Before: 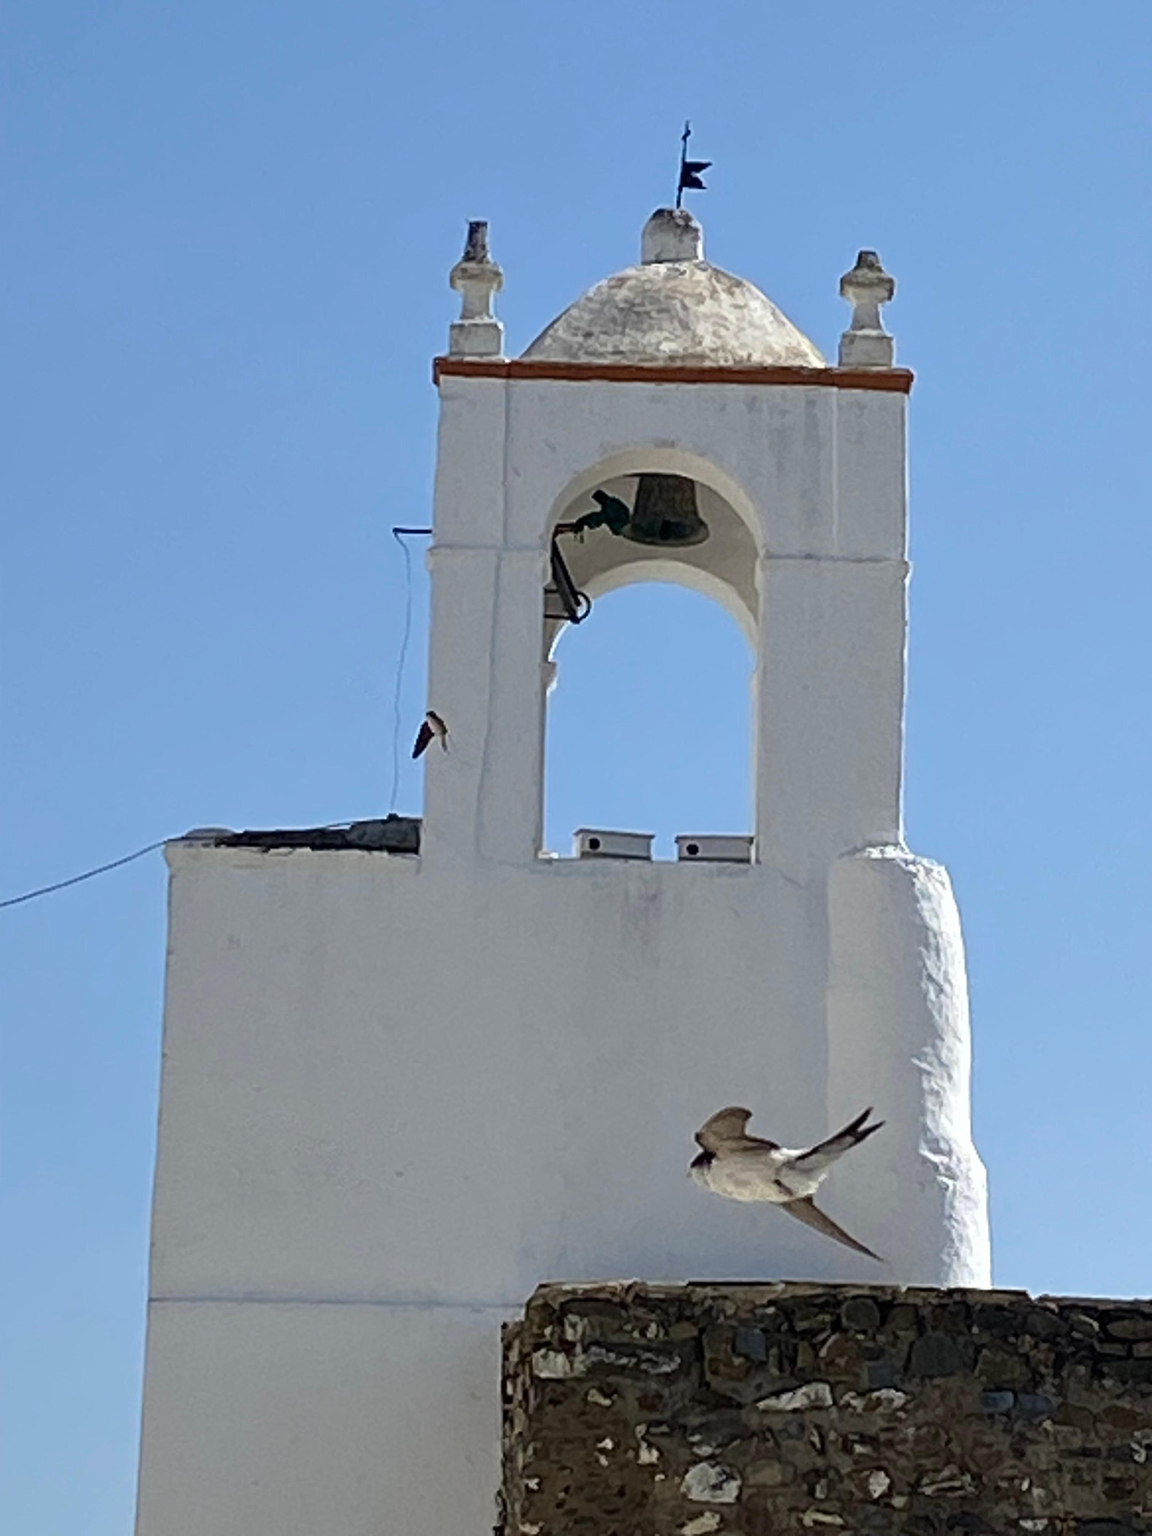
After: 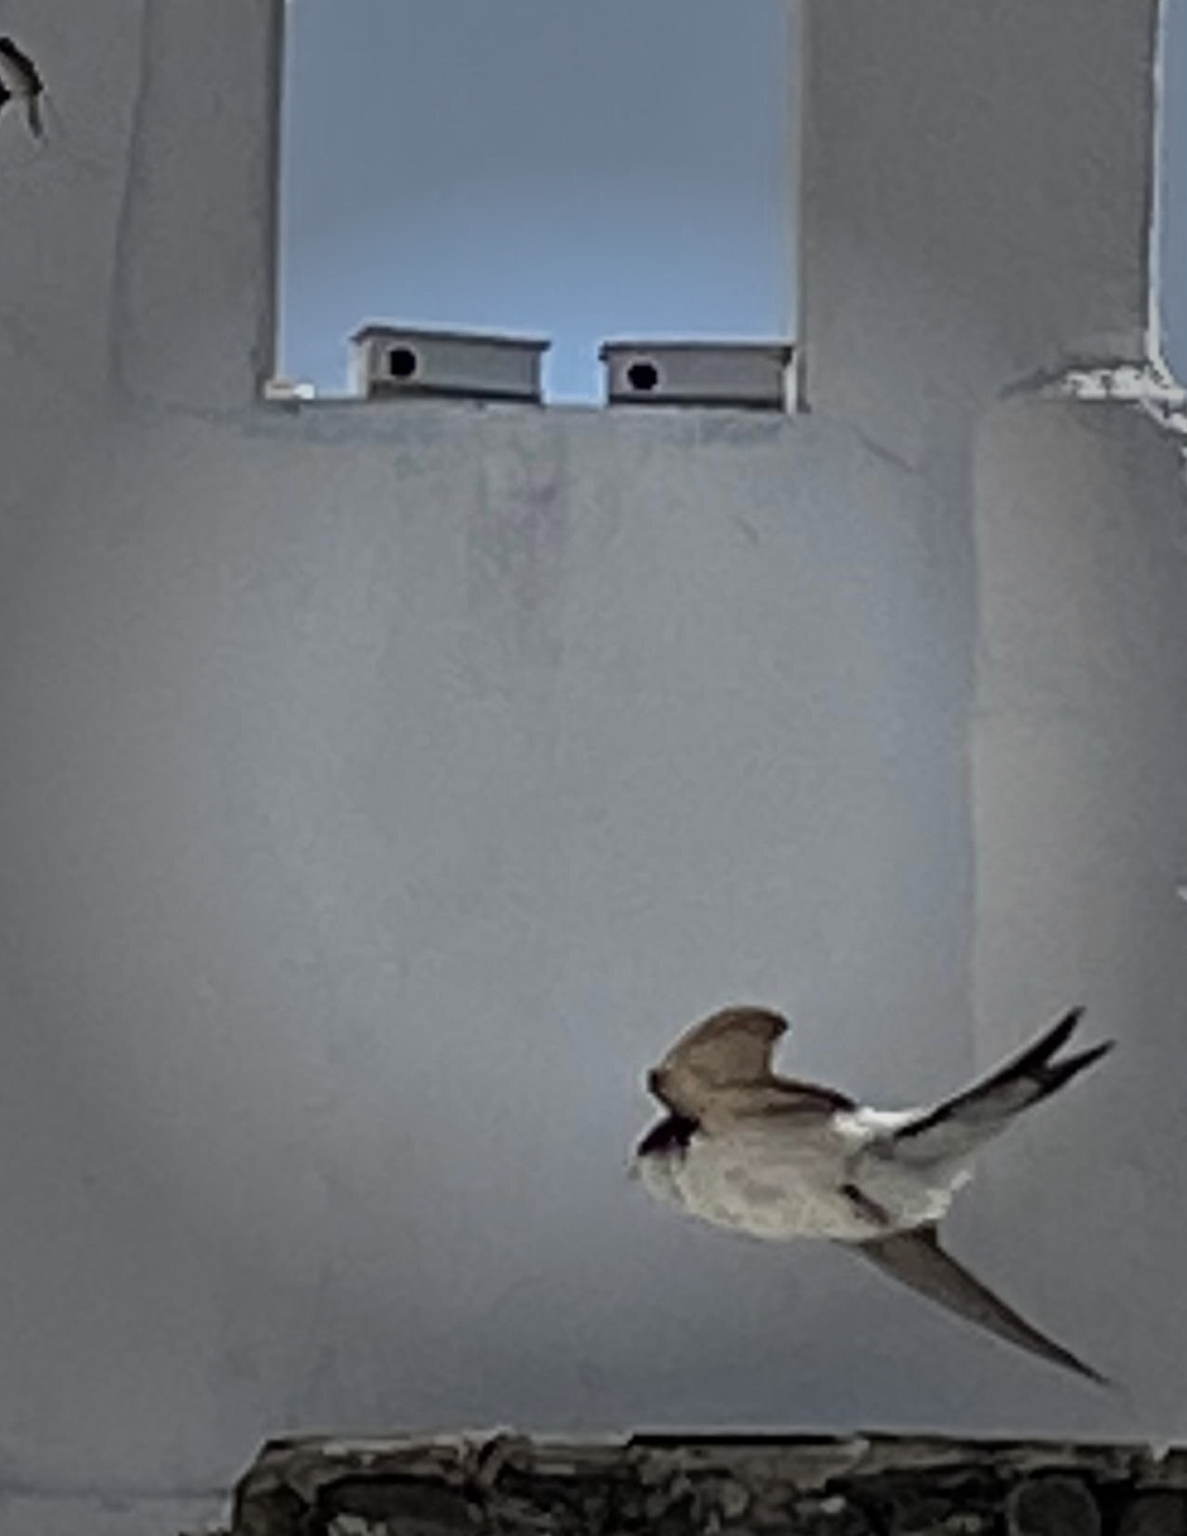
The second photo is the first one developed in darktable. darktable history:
crop: left 37.346%, top 45.289%, right 20.549%, bottom 13.847%
shadows and highlights: soften with gaussian
vignetting: fall-off start 39.44%, fall-off radius 40.26%
